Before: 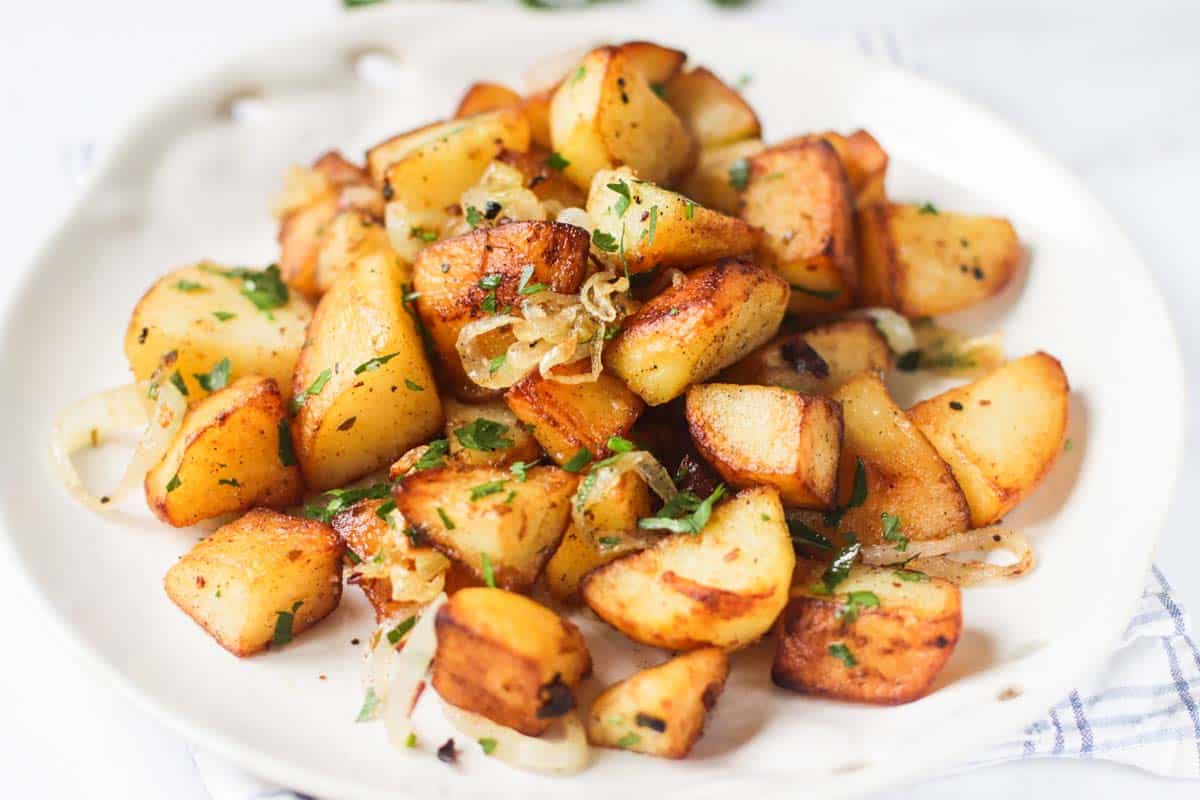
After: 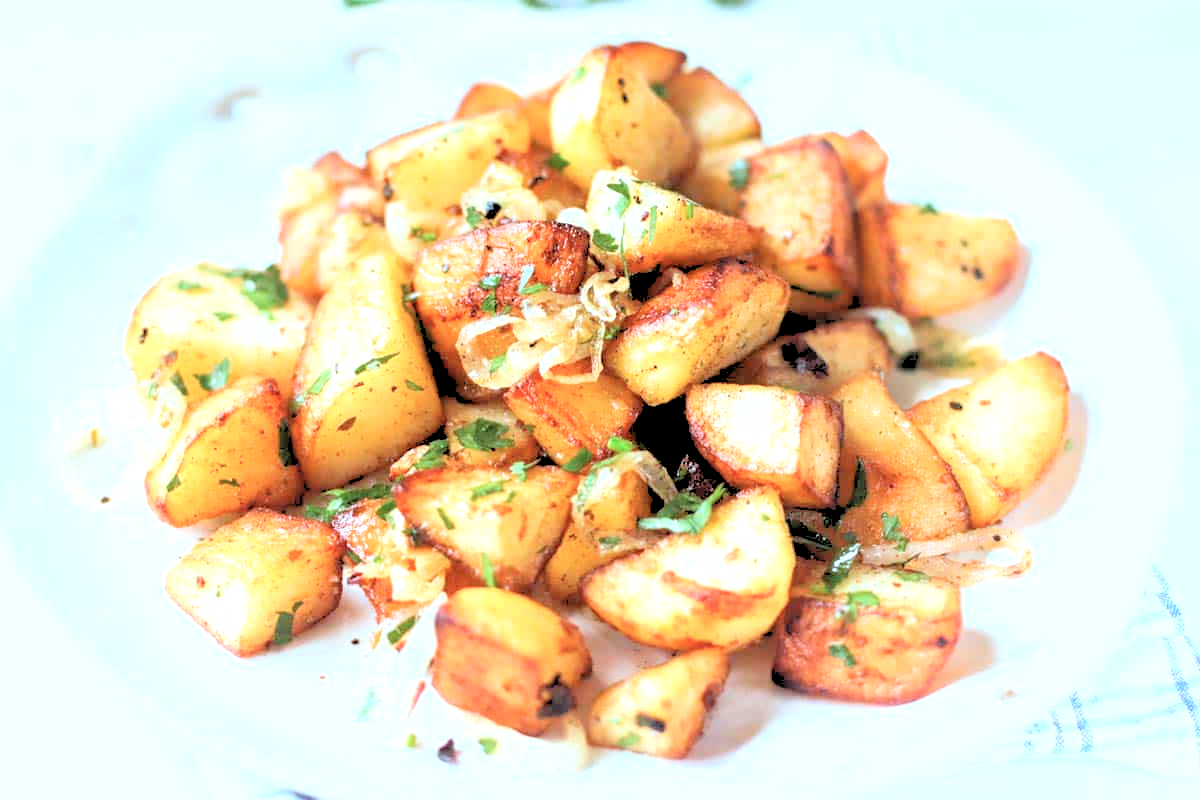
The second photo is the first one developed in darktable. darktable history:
color correction: highlights a* -9.73, highlights b* -21.22
rgb levels: levels [[0.027, 0.429, 0.996], [0, 0.5, 1], [0, 0.5, 1]]
exposure: exposure 0.636 EV, compensate highlight preservation false
